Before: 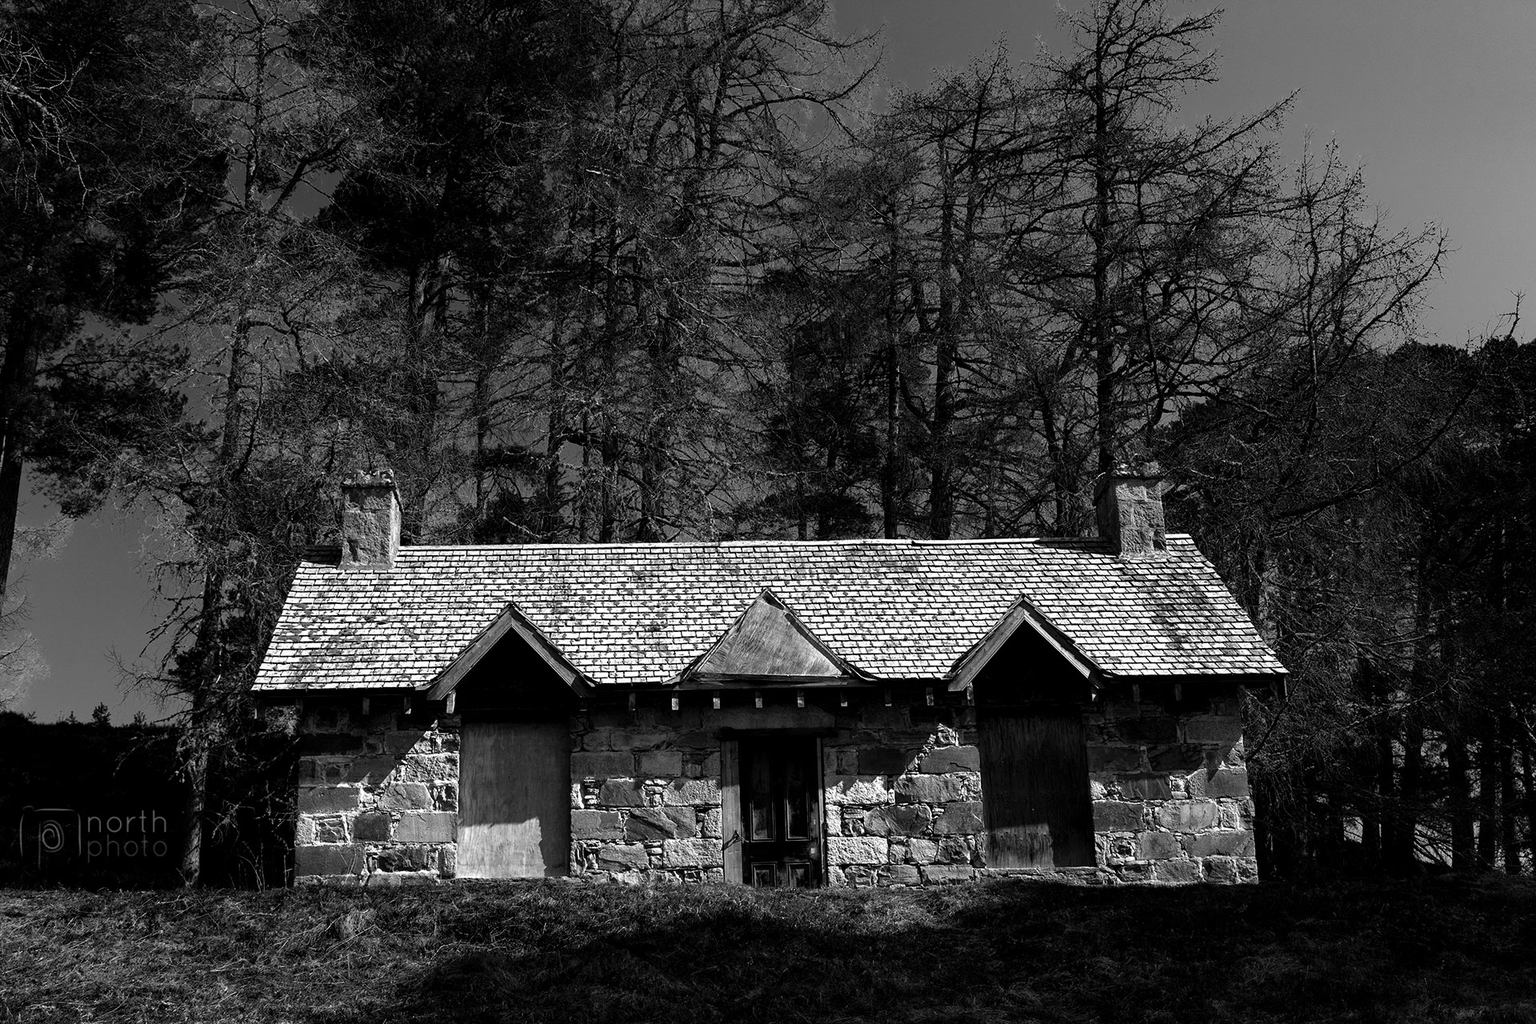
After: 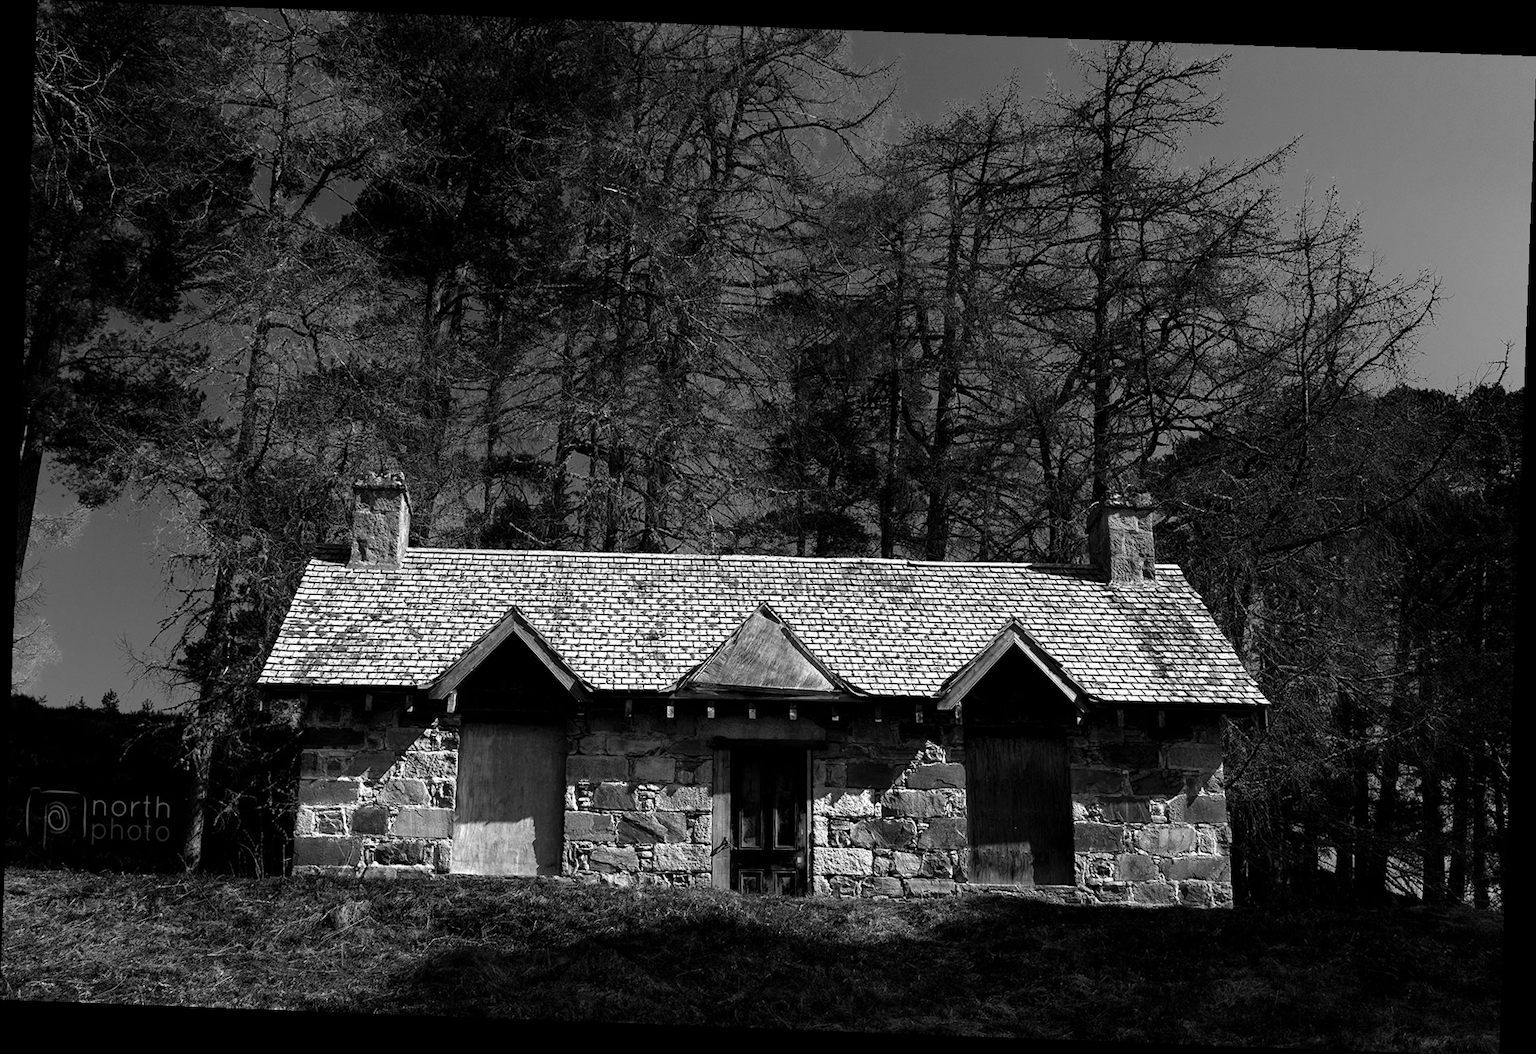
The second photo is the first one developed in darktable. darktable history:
rotate and perspective: rotation 2.17°, automatic cropping off
